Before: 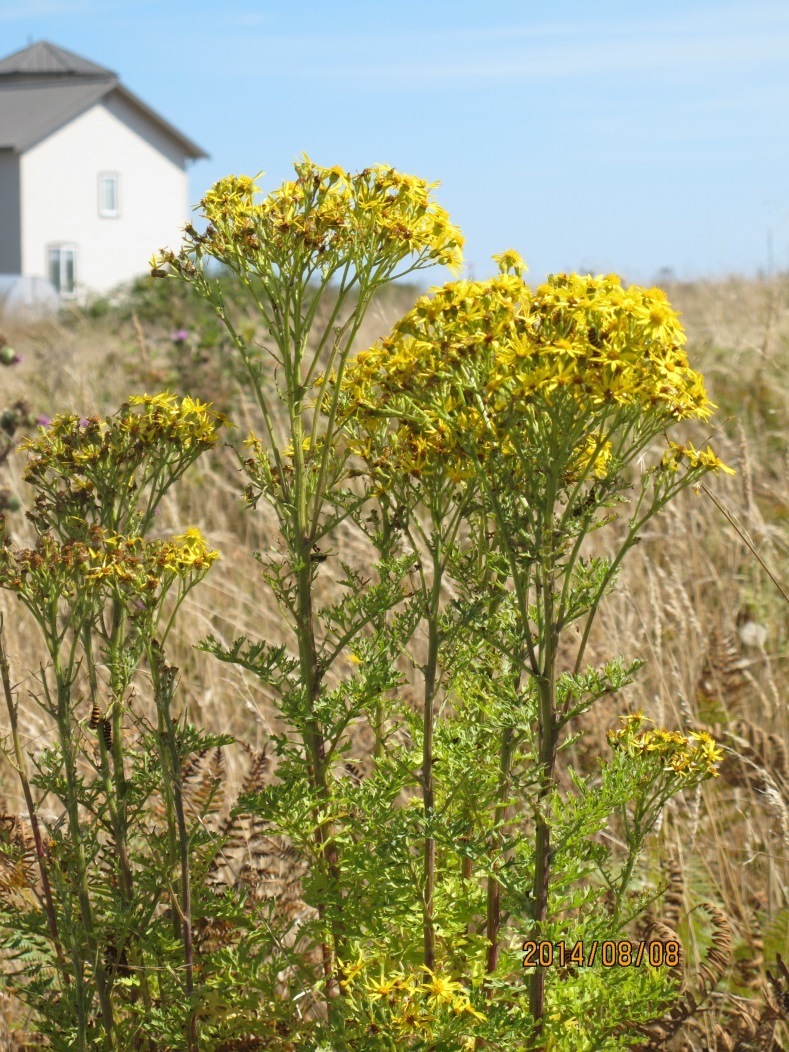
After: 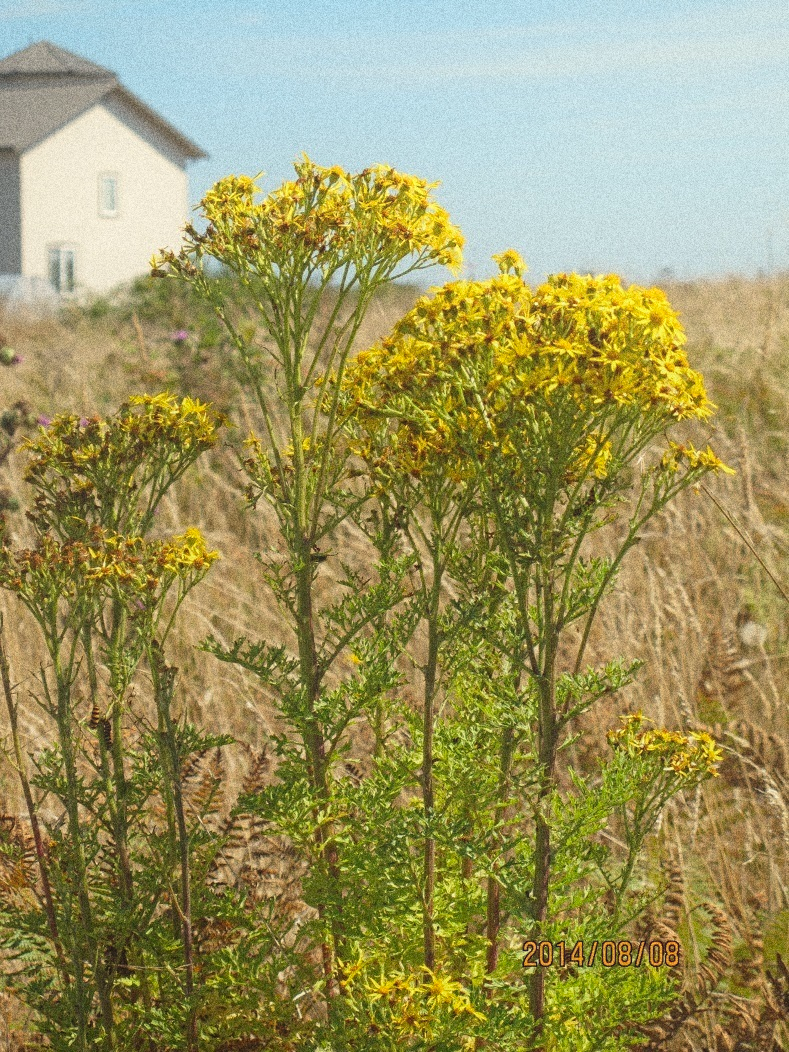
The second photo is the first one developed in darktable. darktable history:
white balance: red 1.029, blue 0.92
grain: coarseness 14.49 ISO, strength 48.04%, mid-tones bias 35%
contrast equalizer: y [[0.439, 0.44, 0.442, 0.457, 0.493, 0.498], [0.5 ×6], [0.5 ×6], [0 ×6], [0 ×6]]
